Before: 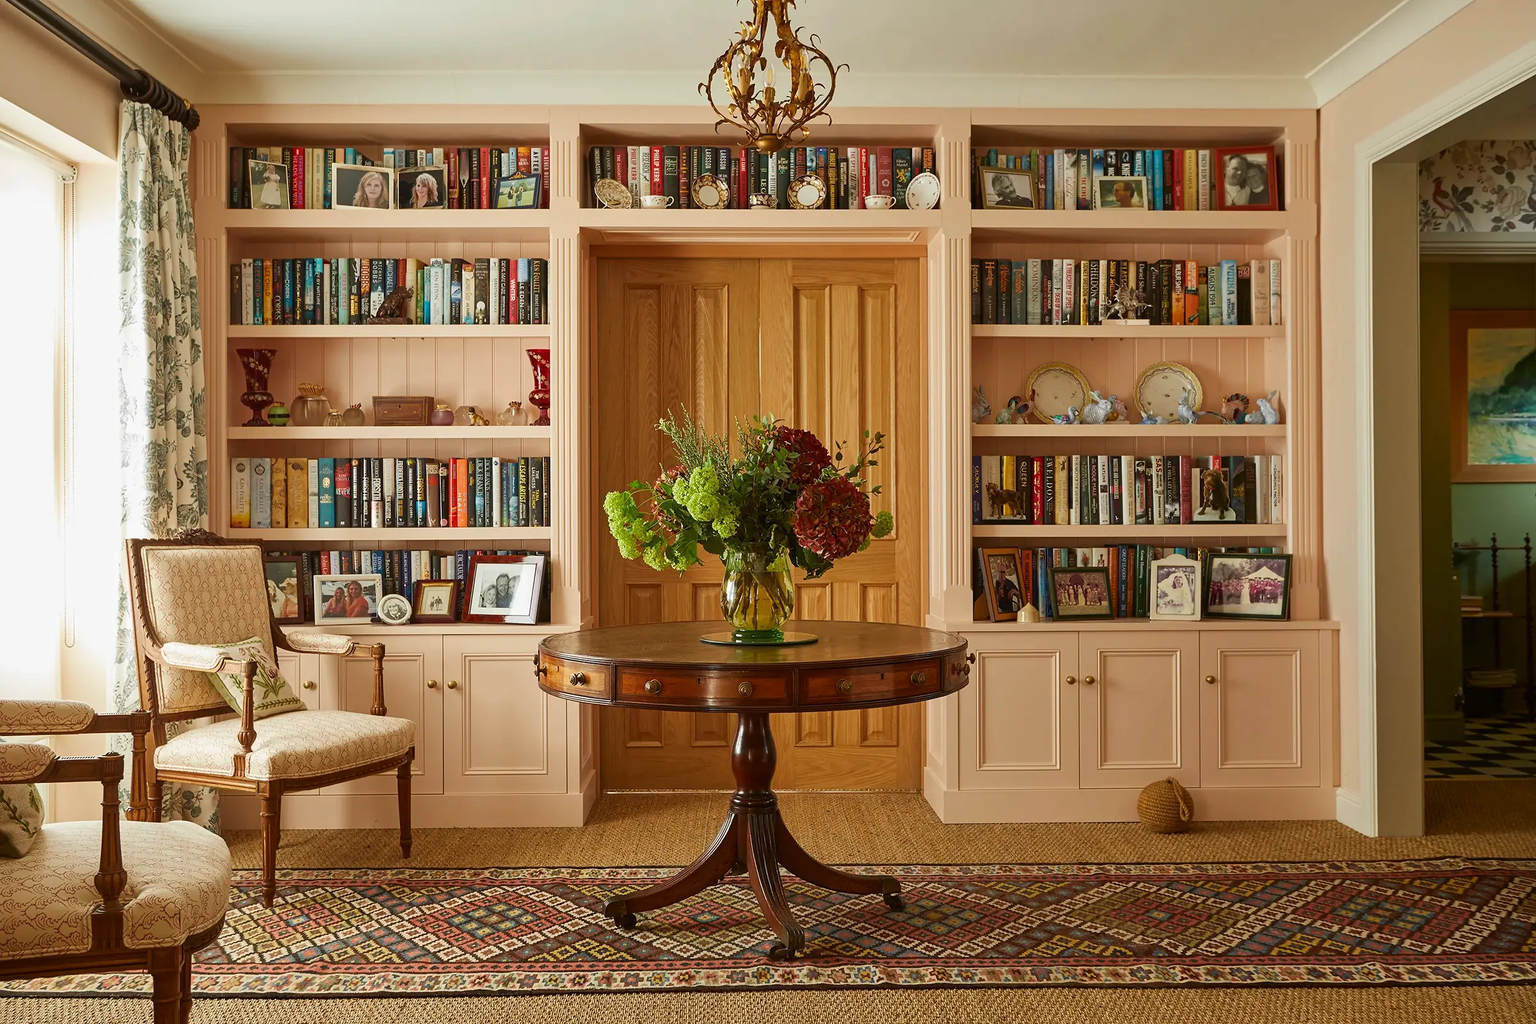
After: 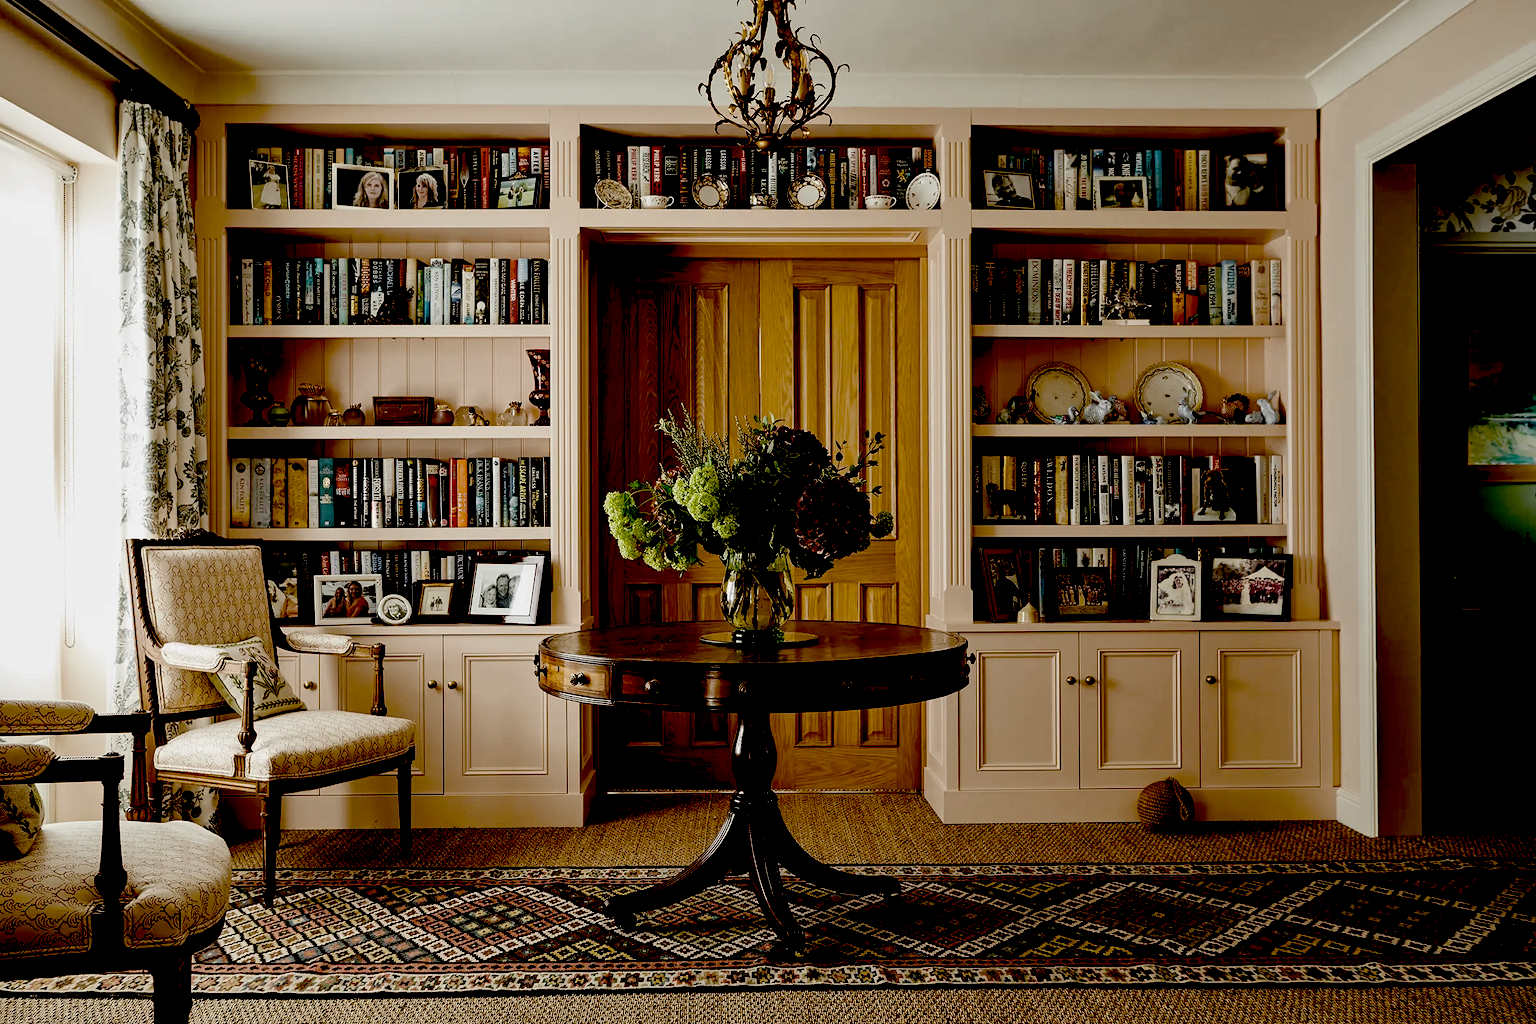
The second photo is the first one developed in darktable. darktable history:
exposure: black level correction 0.1, exposure -0.092 EV, compensate highlight preservation false
color zones: curves: ch1 [(0, 0.292) (0.001, 0.292) (0.2, 0.264) (0.4, 0.248) (0.6, 0.248) (0.8, 0.264) (0.999, 0.292) (1, 0.292)]
